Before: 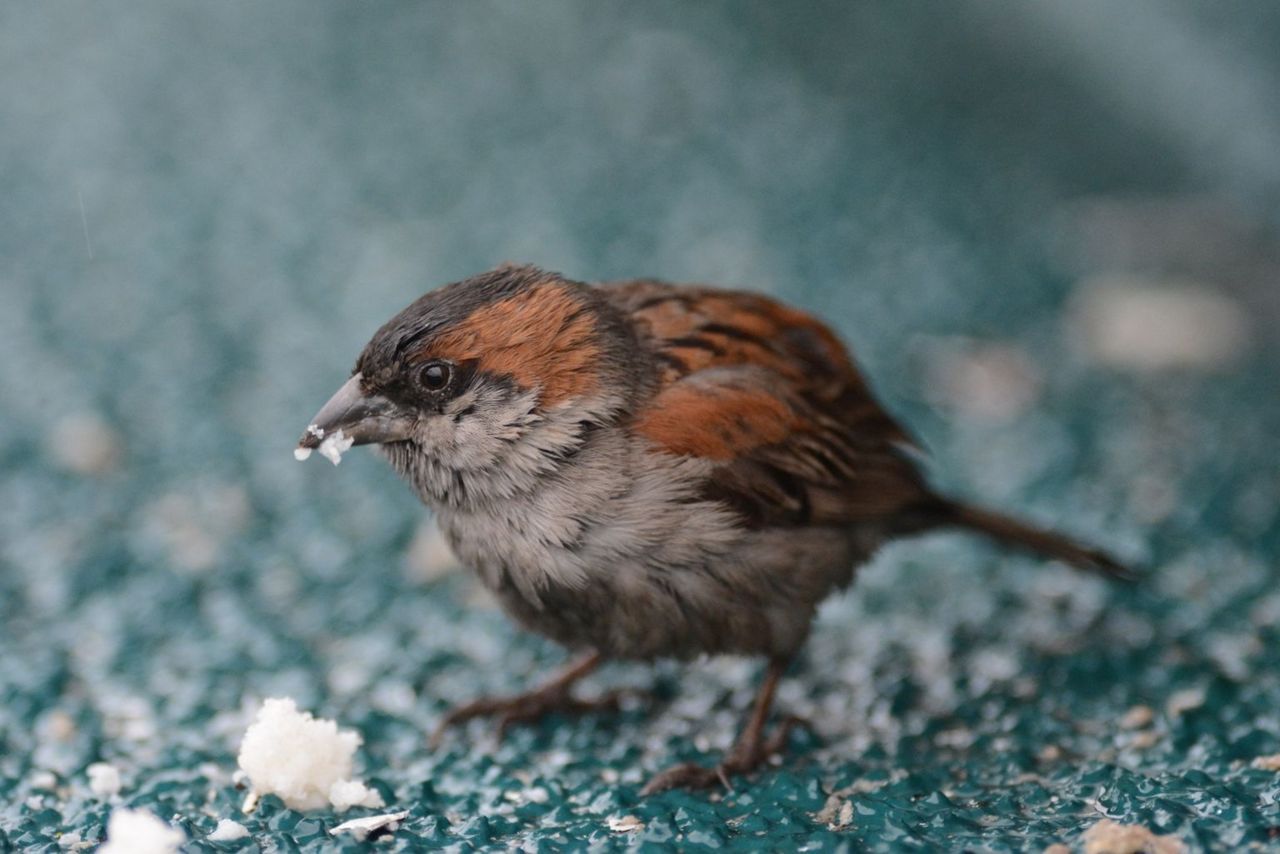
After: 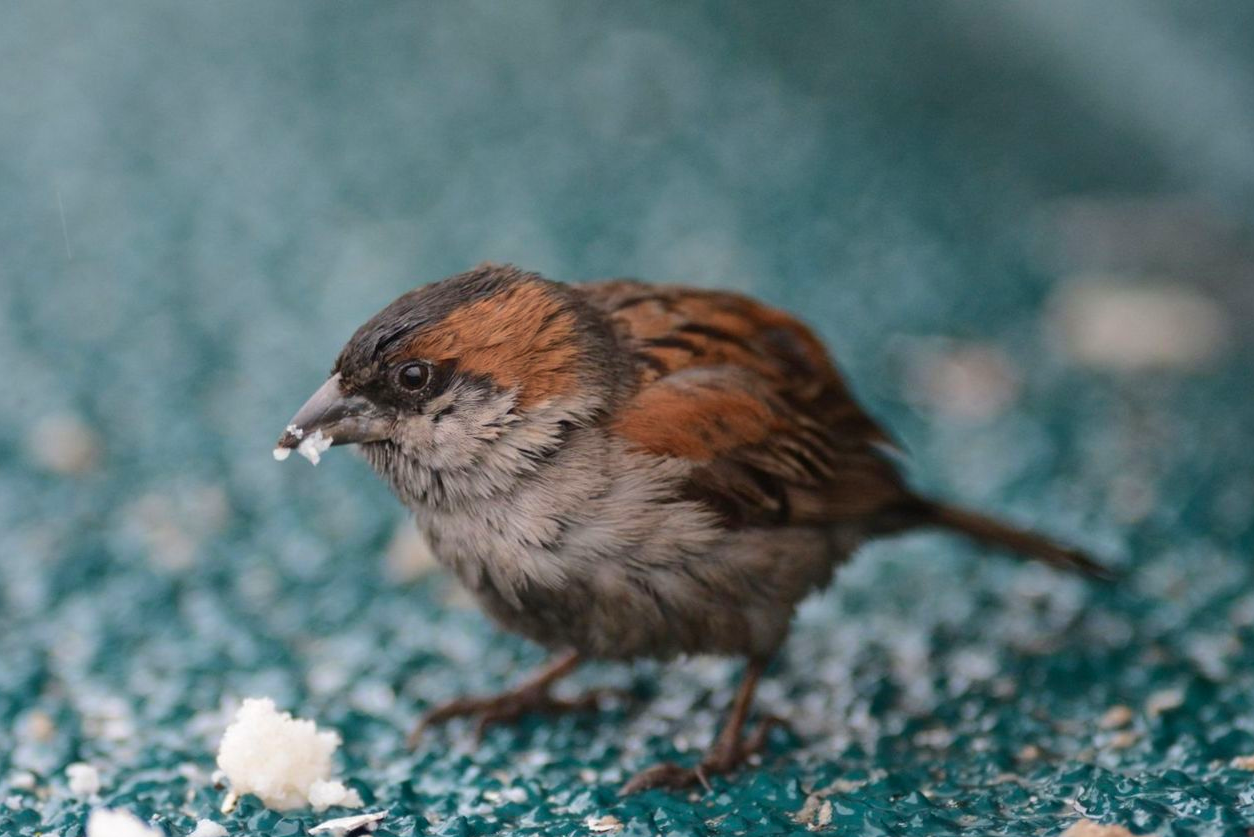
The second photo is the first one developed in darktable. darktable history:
crop: left 1.69%, right 0.283%, bottom 1.967%
velvia: on, module defaults
